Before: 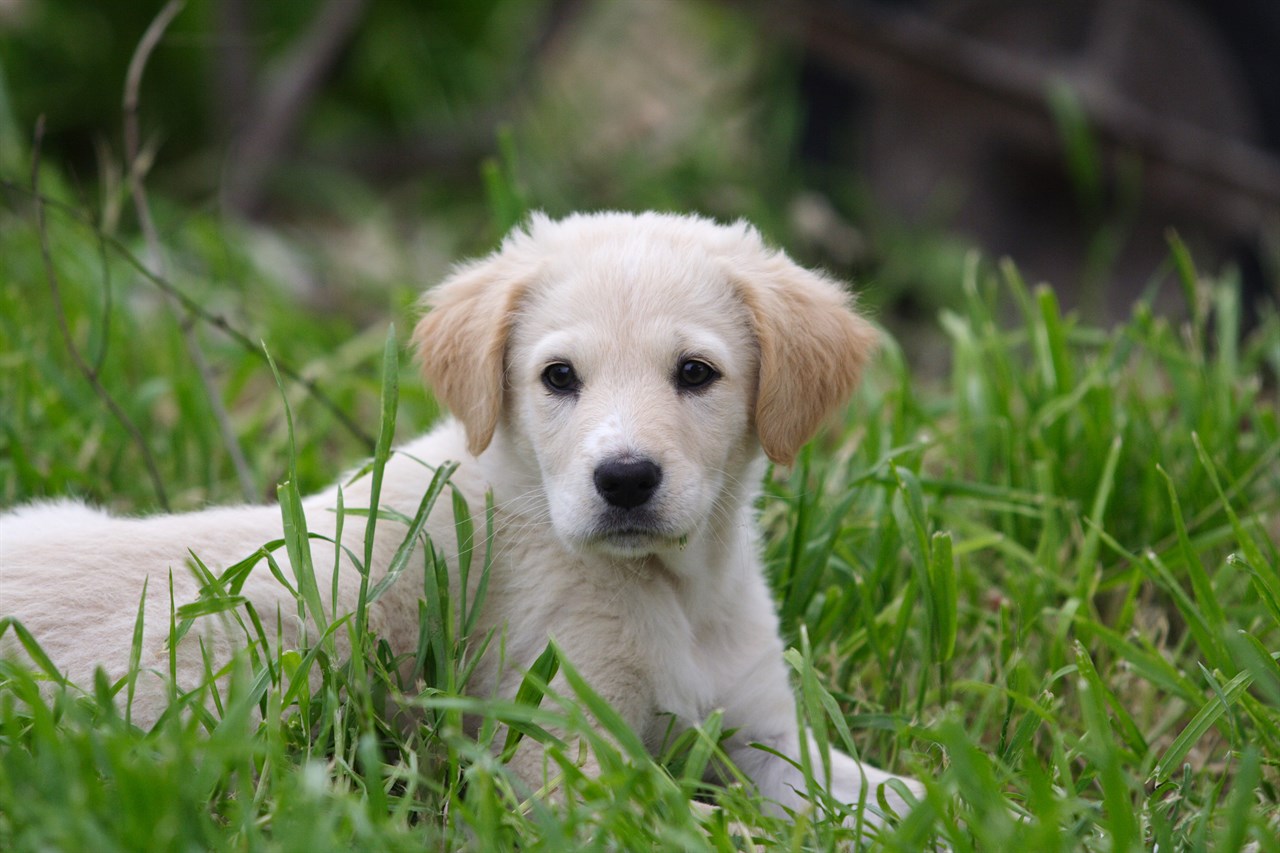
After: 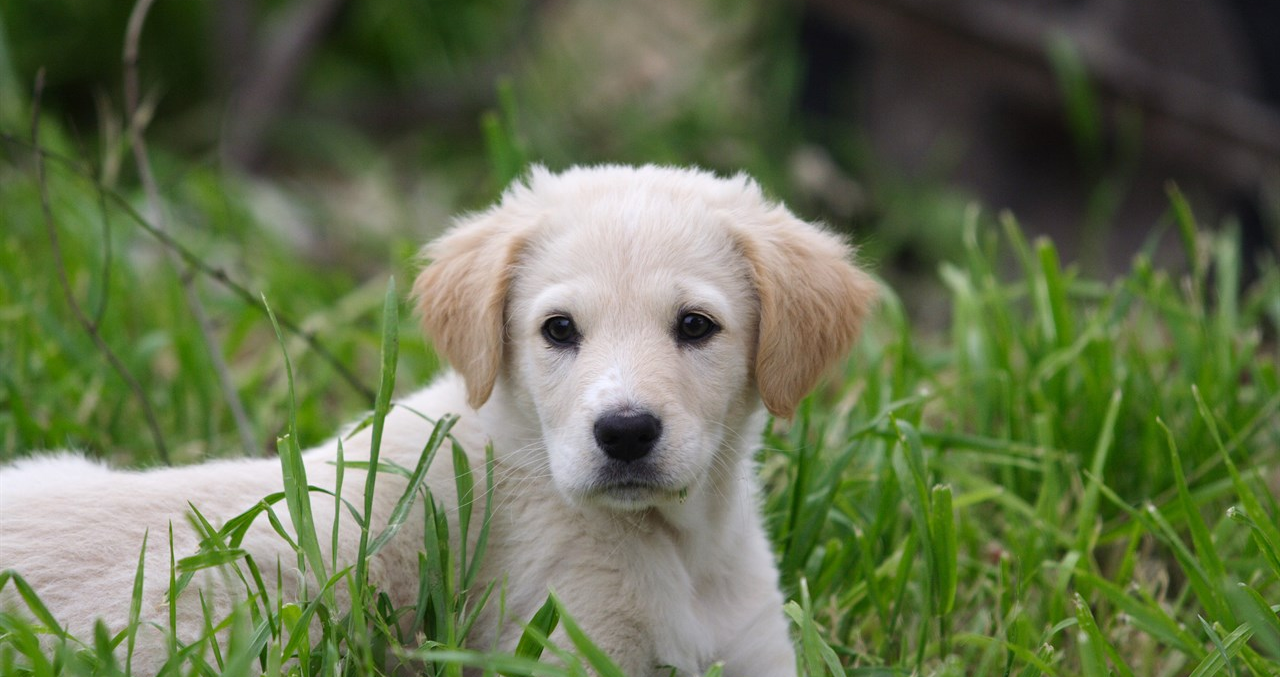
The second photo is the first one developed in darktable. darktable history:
crop and rotate: top 5.651%, bottom 14.889%
